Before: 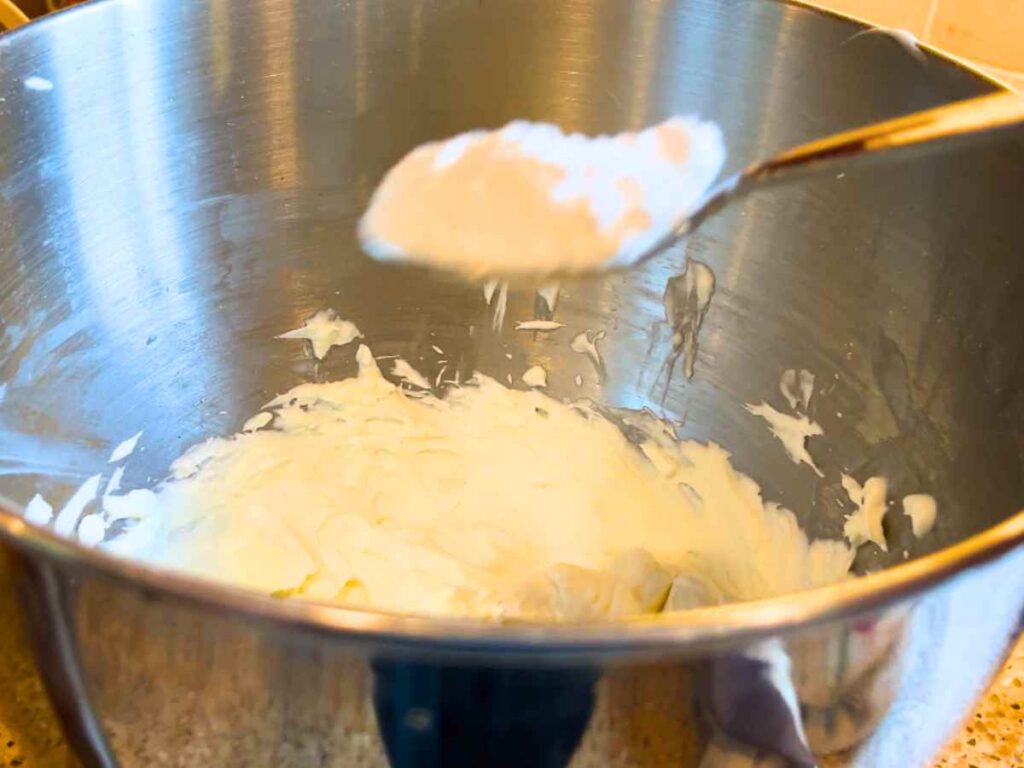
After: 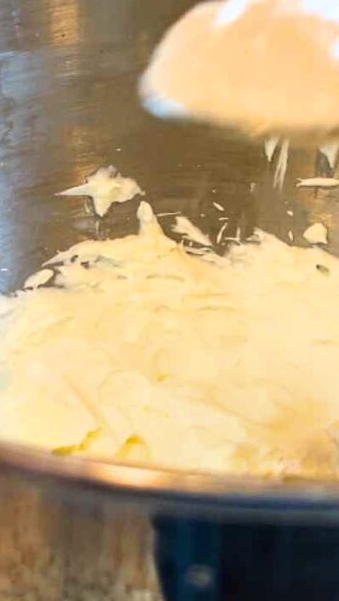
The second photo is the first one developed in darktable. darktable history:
local contrast: detail 130%
crop and rotate: left 21.407%, top 18.74%, right 45.428%, bottom 2.969%
